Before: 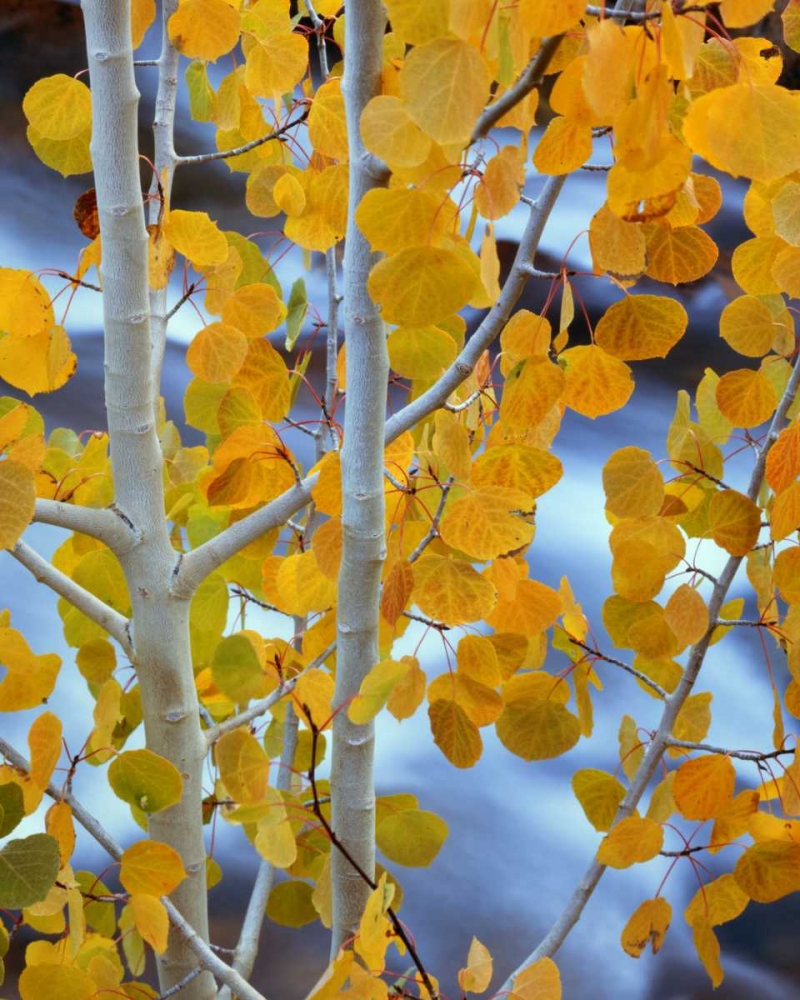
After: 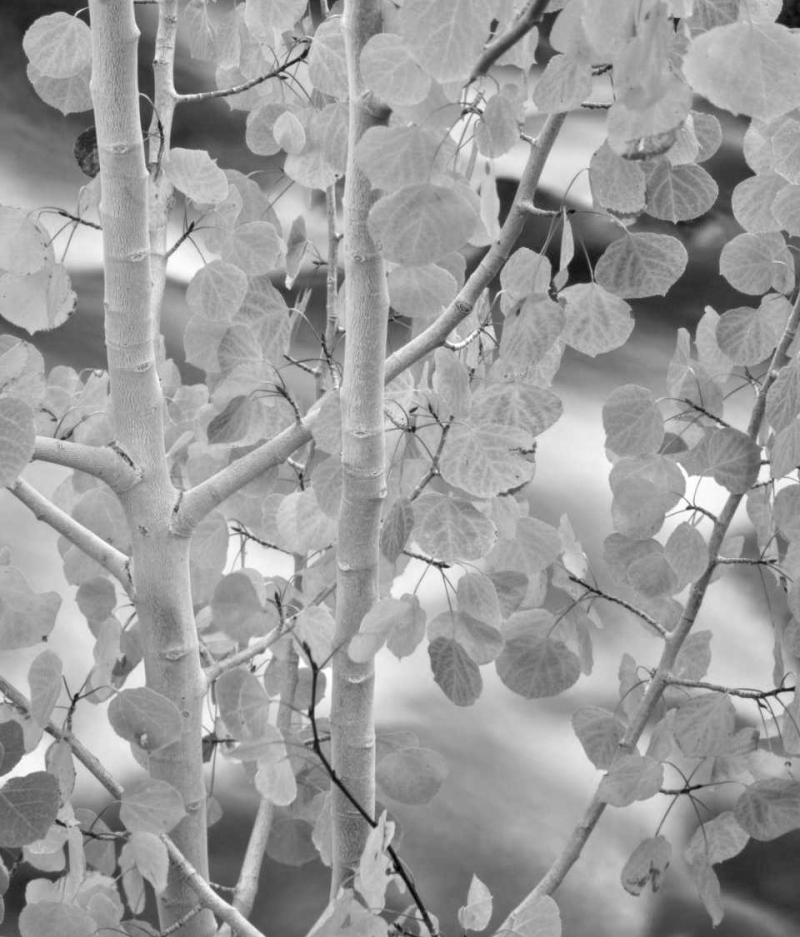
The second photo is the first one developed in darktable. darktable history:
crop and rotate: top 6.25%
monochrome: a 1.94, b -0.638
shadows and highlights: shadows -23.08, highlights 46.15, soften with gaussian
local contrast: highlights 100%, shadows 100%, detail 120%, midtone range 0.2
tone equalizer: -8 EV 1 EV, -7 EV 1 EV, -6 EV 1 EV, -5 EV 1 EV, -4 EV 1 EV, -3 EV 0.75 EV, -2 EV 0.5 EV, -1 EV 0.25 EV
